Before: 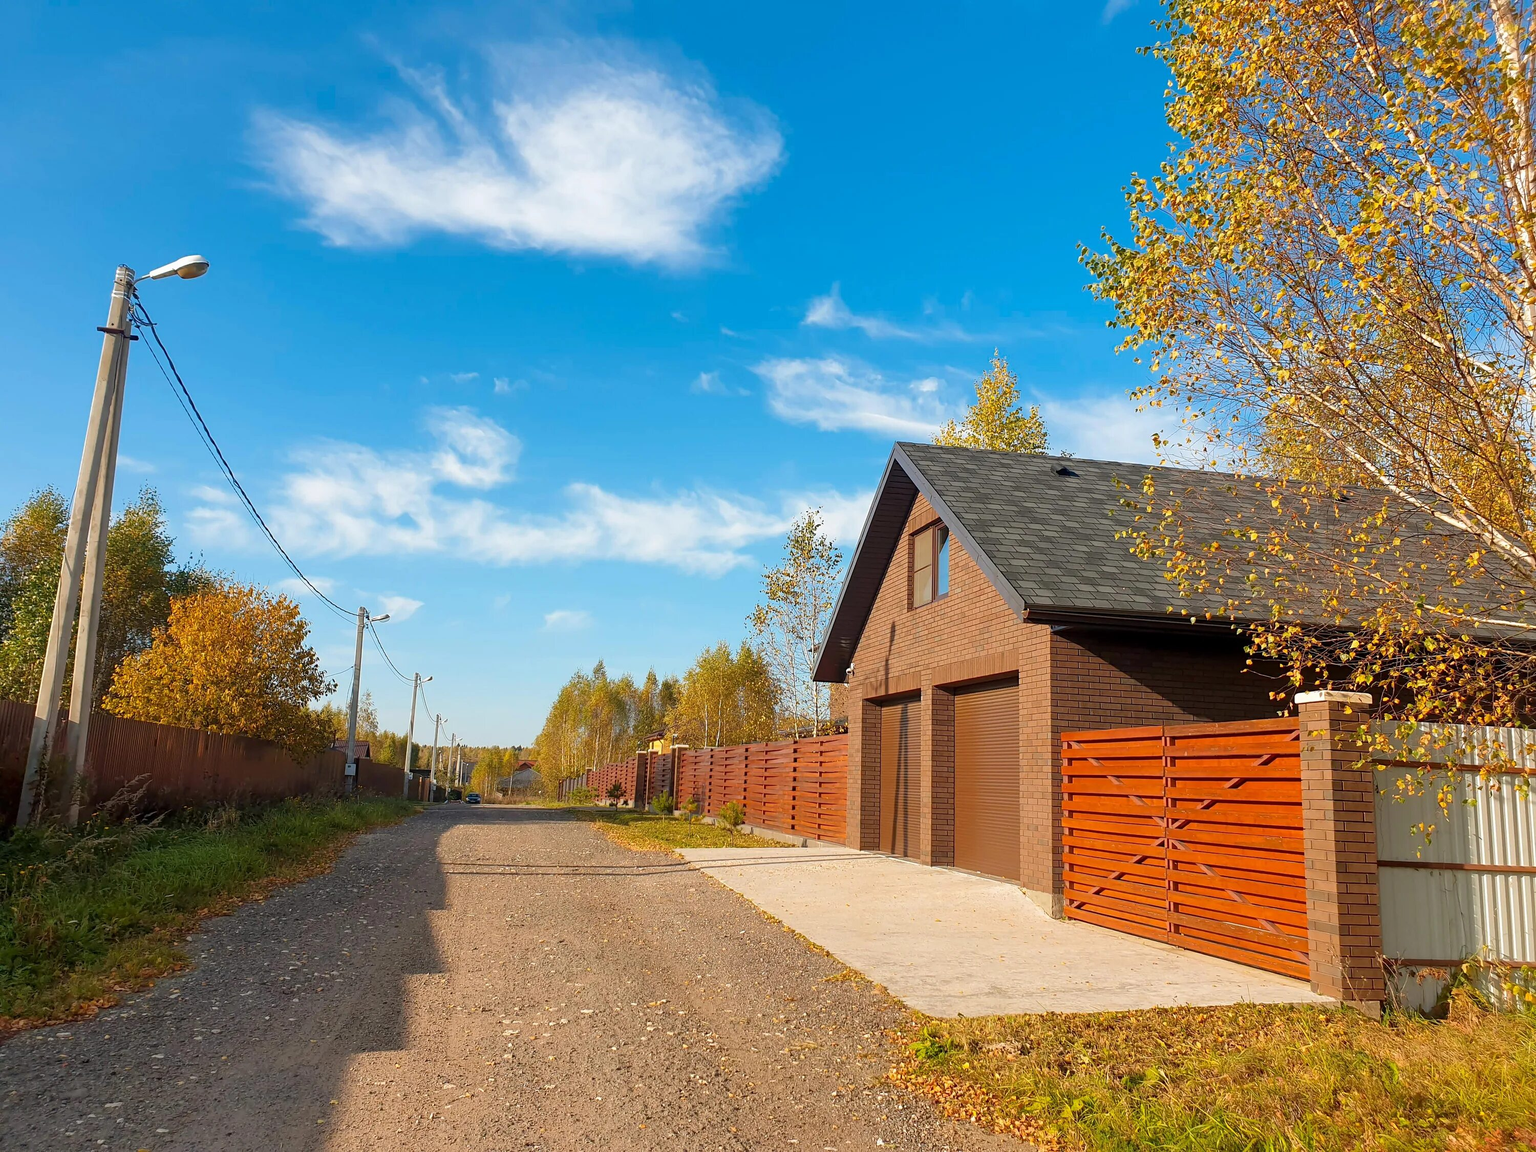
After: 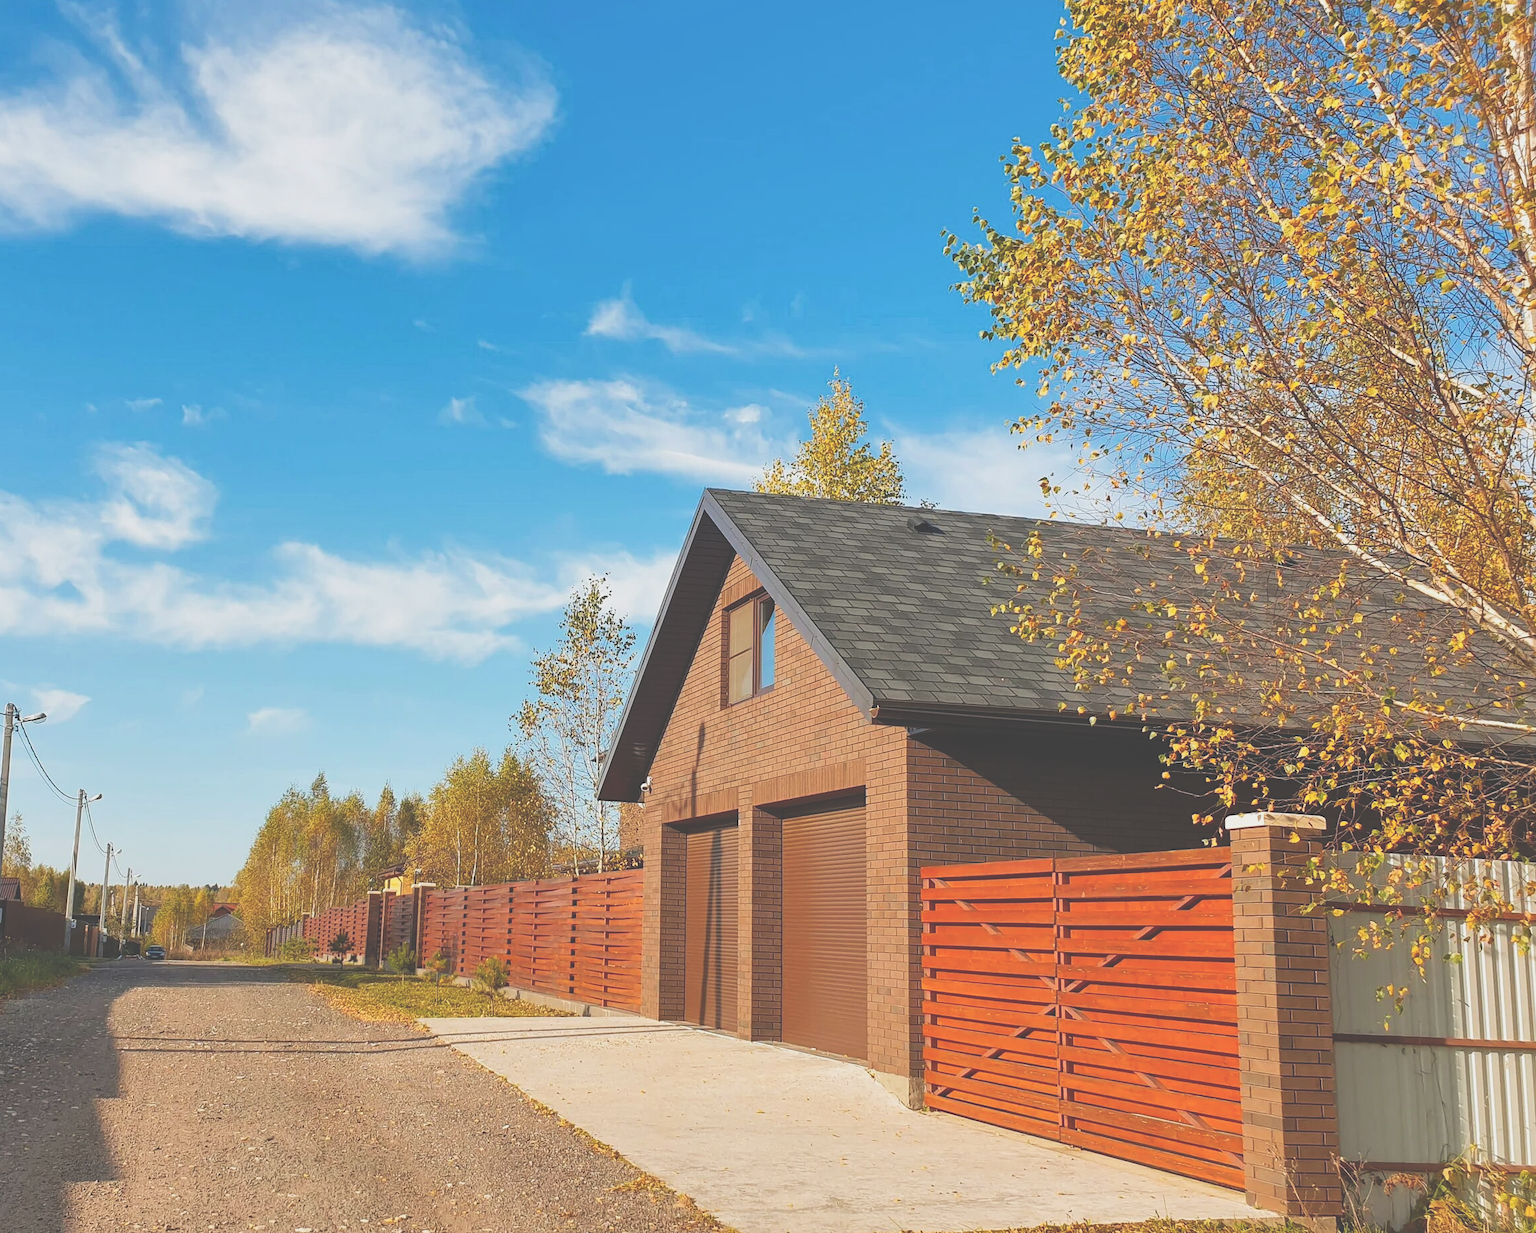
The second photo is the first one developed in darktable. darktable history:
crop: left 23.095%, top 5.827%, bottom 11.854%
tone curve: curves: ch0 [(0, 0) (0.003, 0.156) (0.011, 0.156) (0.025, 0.161) (0.044, 0.164) (0.069, 0.178) (0.1, 0.201) (0.136, 0.229) (0.177, 0.263) (0.224, 0.301) (0.277, 0.355) (0.335, 0.415) (0.399, 0.48) (0.468, 0.561) (0.543, 0.647) (0.623, 0.735) (0.709, 0.819) (0.801, 0.893) (0.898, 0.953) (1, 1)], preserve colors none
exposure: black level correction -0.036, exposure -0.497 EV, compensate highlight preservation false
shadows and highlights: shadows 37.27, highlights -28.18, soften with gaussian
